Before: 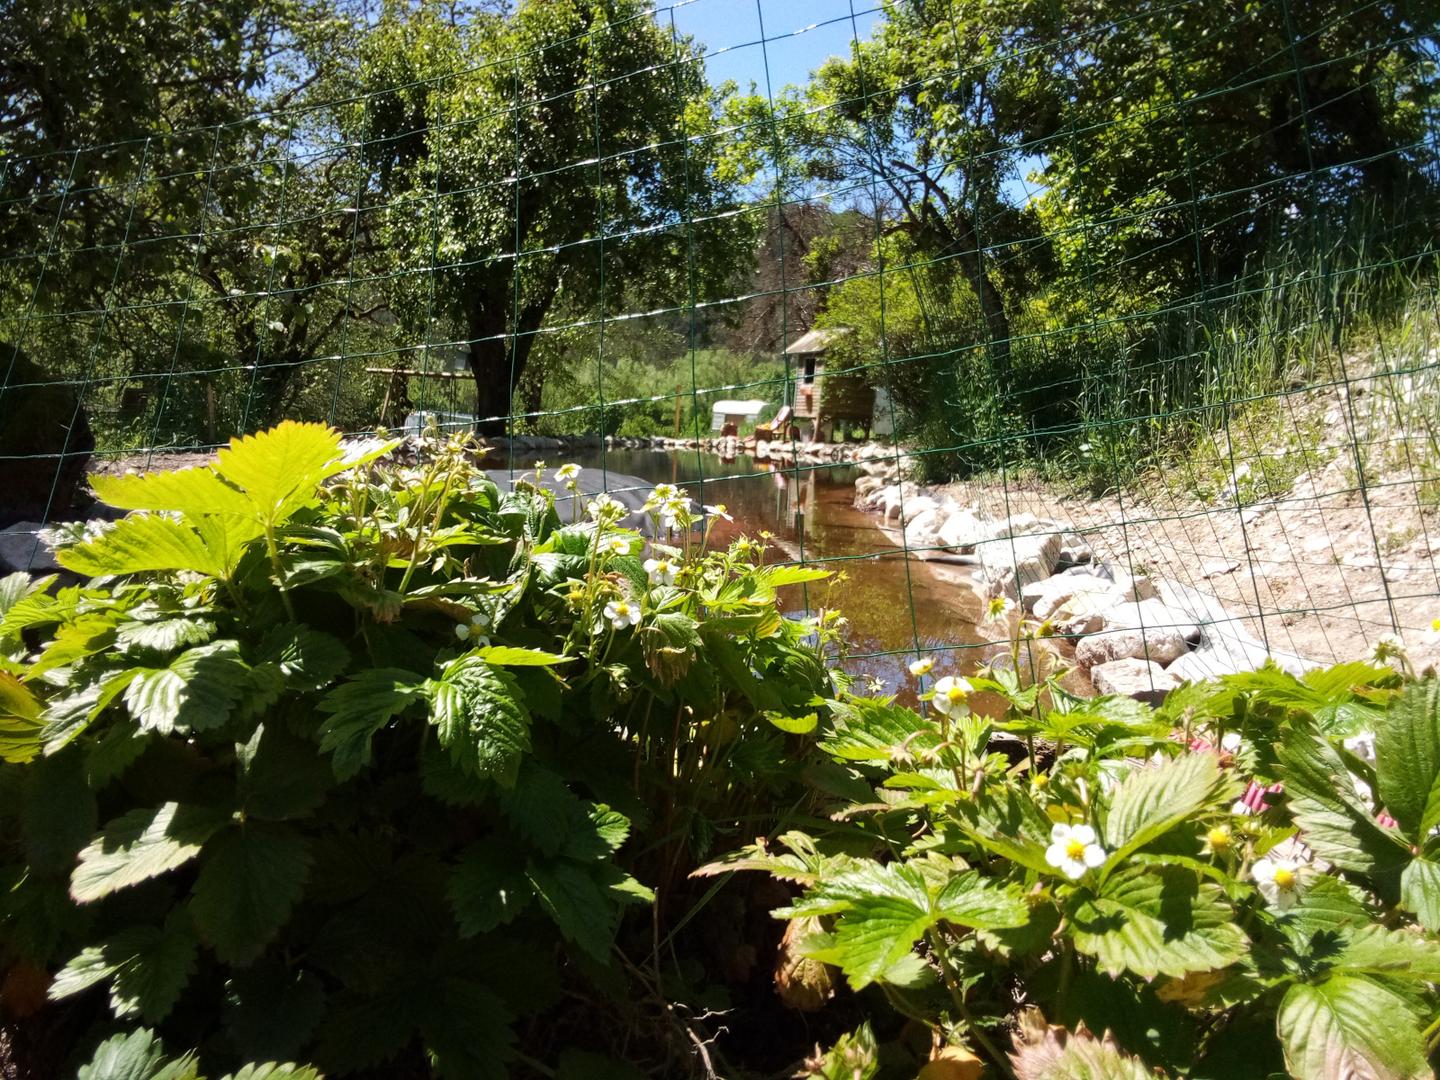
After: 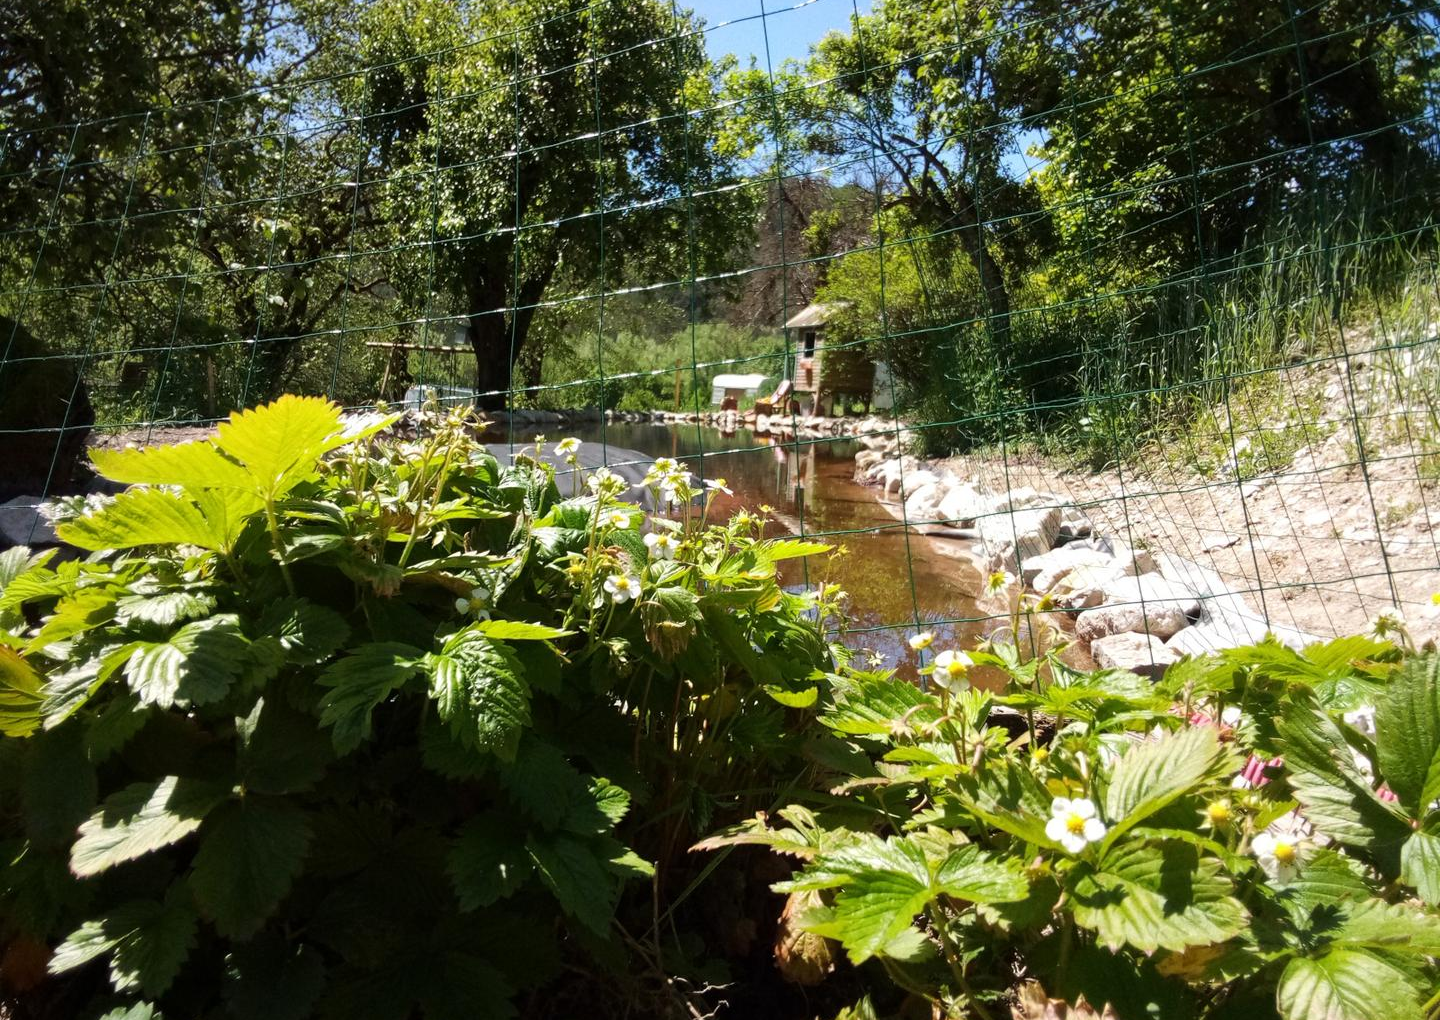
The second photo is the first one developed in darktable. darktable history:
crop and rotate: top 2.479%, bottom 3.018%
exposure: exposure 0 EV, compensate highlight preservation false
